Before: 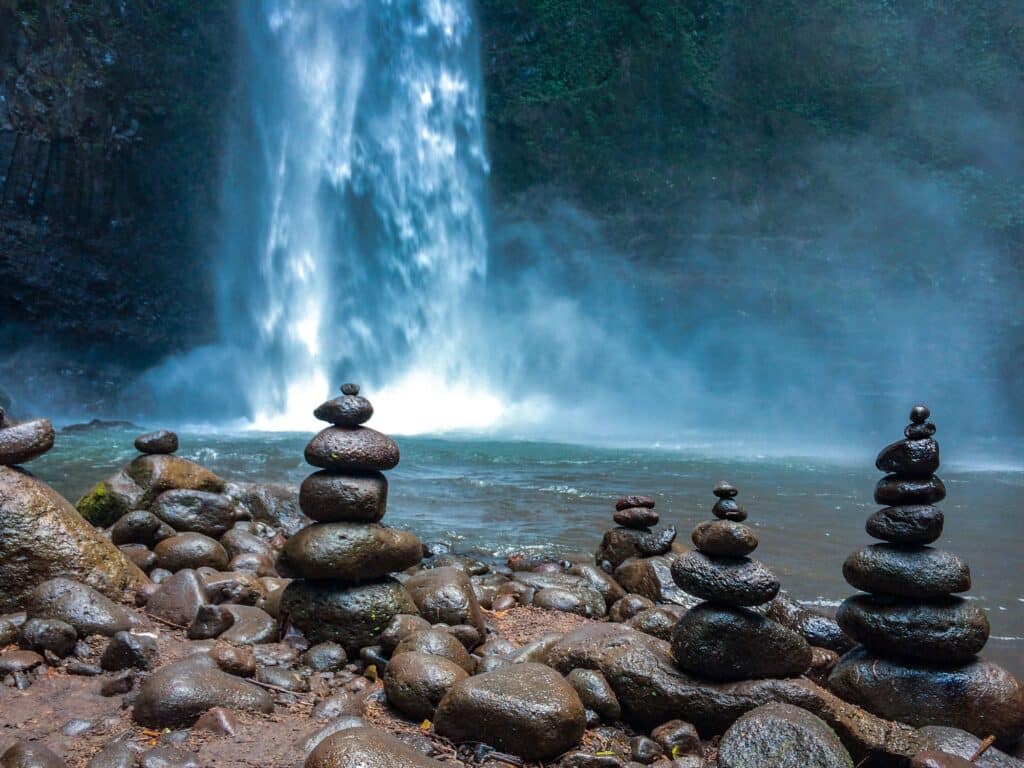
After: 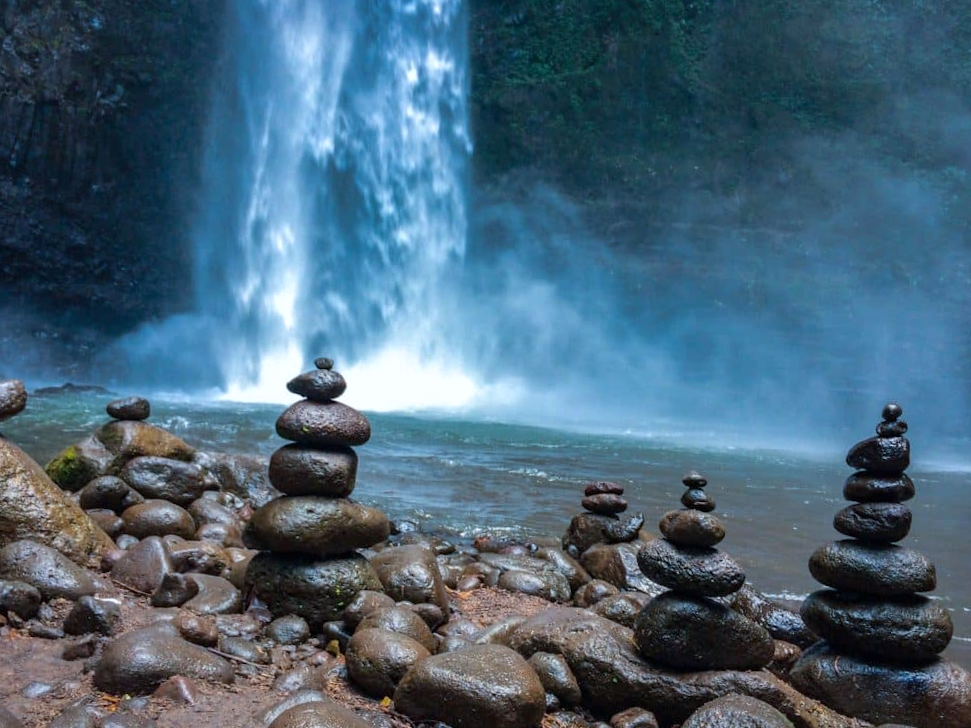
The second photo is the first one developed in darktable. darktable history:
crop and rotate: angle -2.38°
shadows and highlights: radius 108.52, shadows 23.73, highlights -59.32, low approximation 0.01, soften with gaussian
white balance: red 0.974, blue 1.044
